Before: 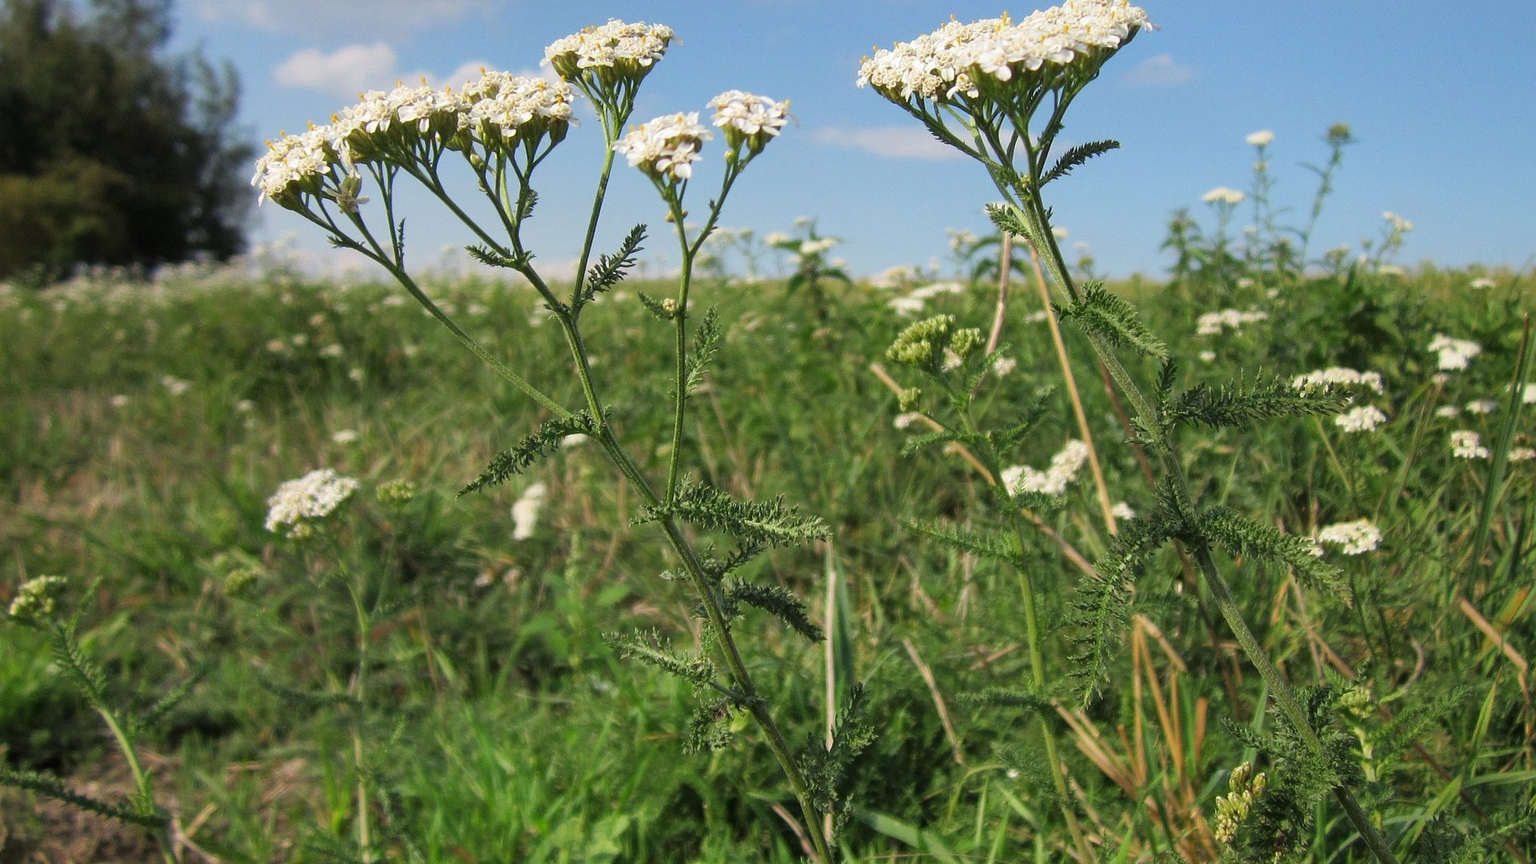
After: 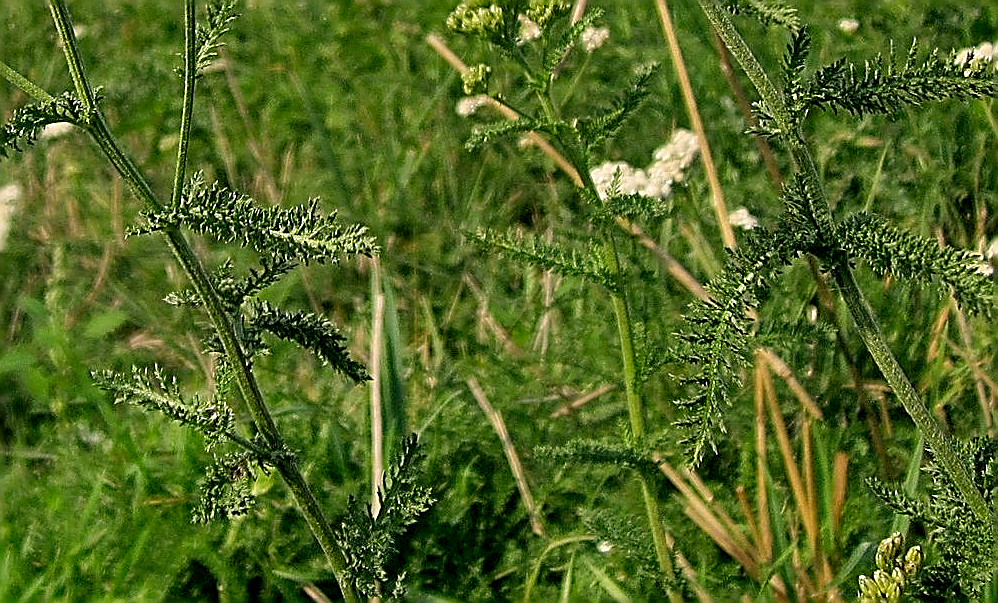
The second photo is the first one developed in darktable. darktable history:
shadows and highlights: shadows 33.36, highlights -46.66, compress 49.96%, soften with gaussian
sharpen: amount 1.99
color correction: highlights a* 4.15, highlights b* 4.95, shadows a* -7.75, shadows b* 4.73
exposure: black level correction 0.01, exposure 0.011 EV, compensate highlight preservation false
crop: left 34.45%, top 38.901%, right 13.536%, bottom 5.221%
